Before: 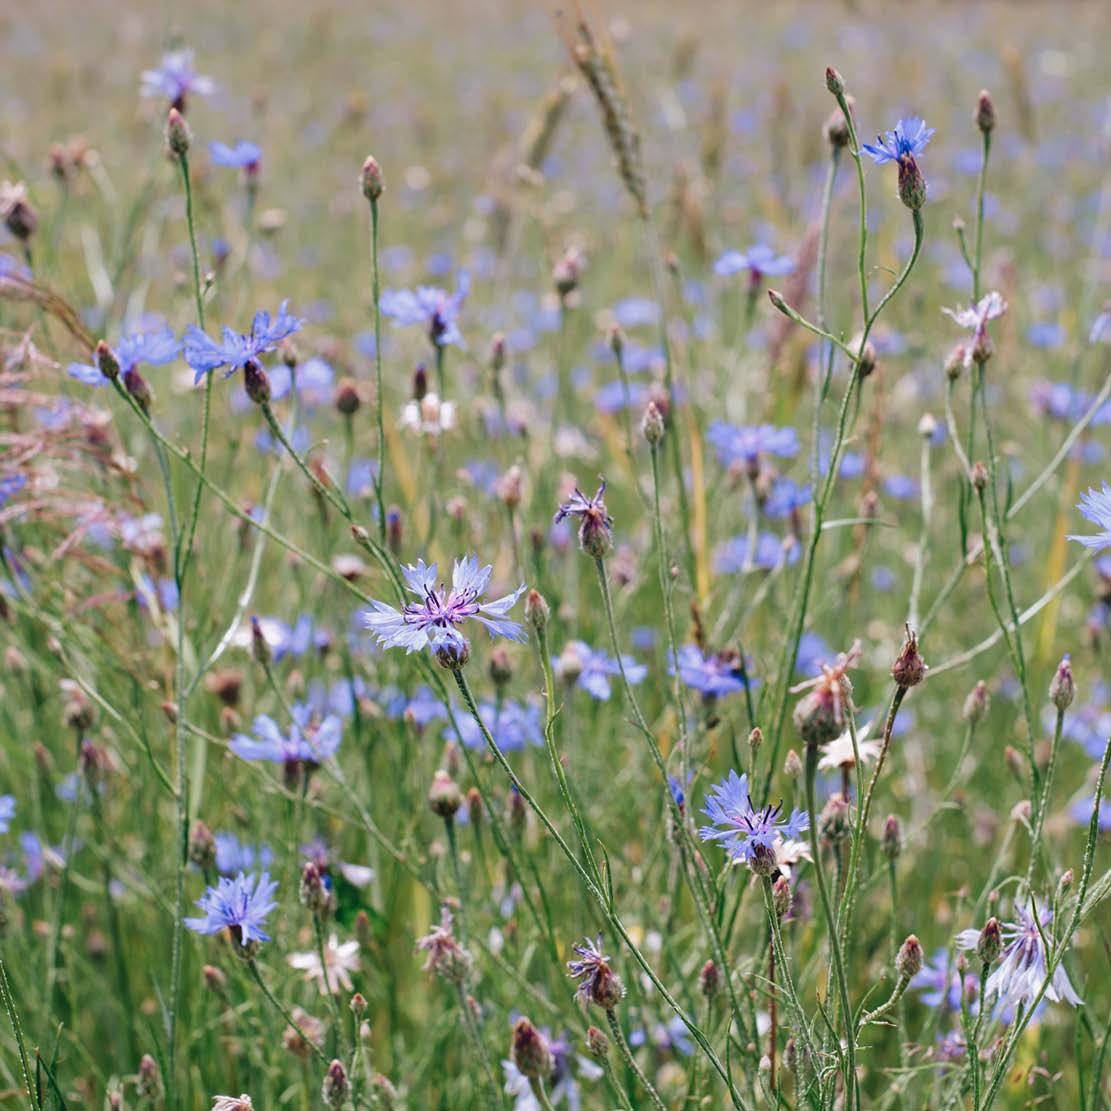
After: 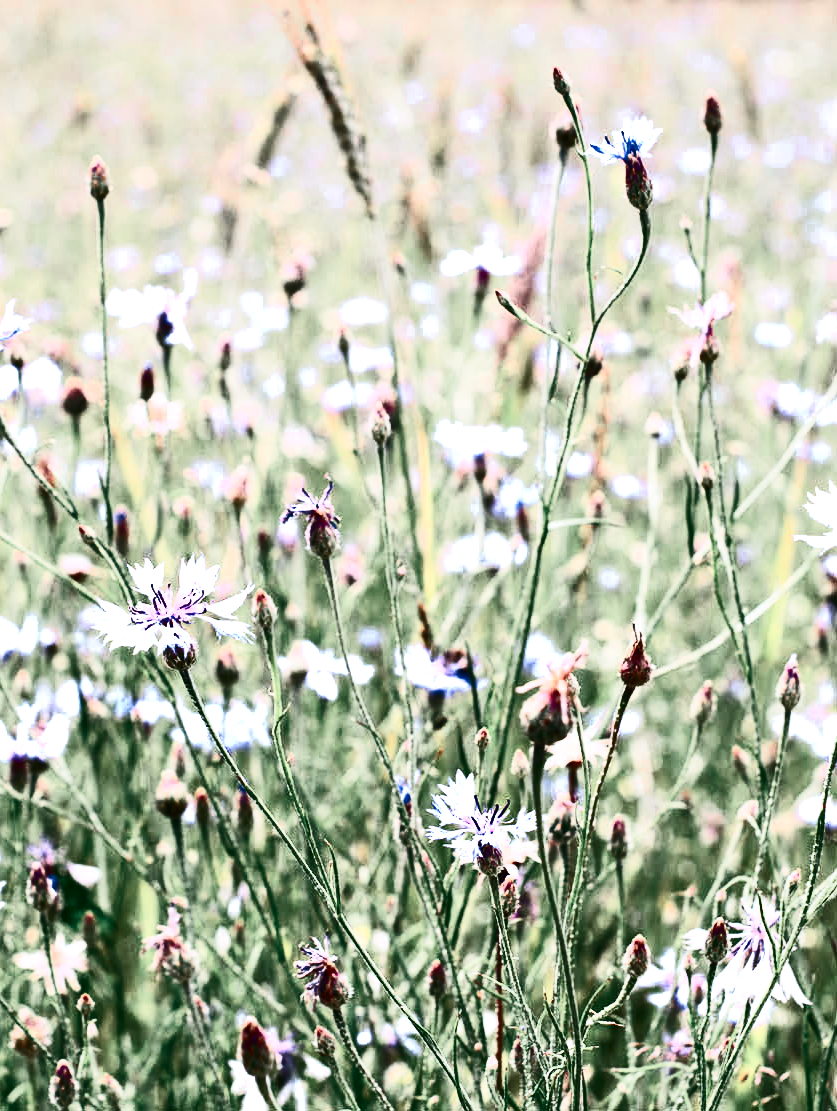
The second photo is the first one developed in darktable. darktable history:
white balance: emerald 1
color zones: curves: ch0 [(0, 0.466) (0.128, 0.466) (0.25, 0.5) (0.375, 0.456) (0.5, 0.5) (0.625, 0.5) (0.737, 0.652) (0.875, 0.5)]; ch1 [(0, 0.603) (0.125, 0.618) (0.261, 0.348) (0.372, 0.353) (0.497, 0.363) (0.611, 0.45) (0.731, 0.427) (0.875, 0.518) (0.998, 0.652)]; ch2 [(0, 0.559) (0.125, 0.451) (0.253, 0.564) (0.37, 0.578) (0.5, 0.466) (0.625, 0.471) (0.731, 0.471) (0.88, 0.485)]
crop and rotate: left 24.6%
contrast brightness saturation: contrast 0.93, brightness 0.2
